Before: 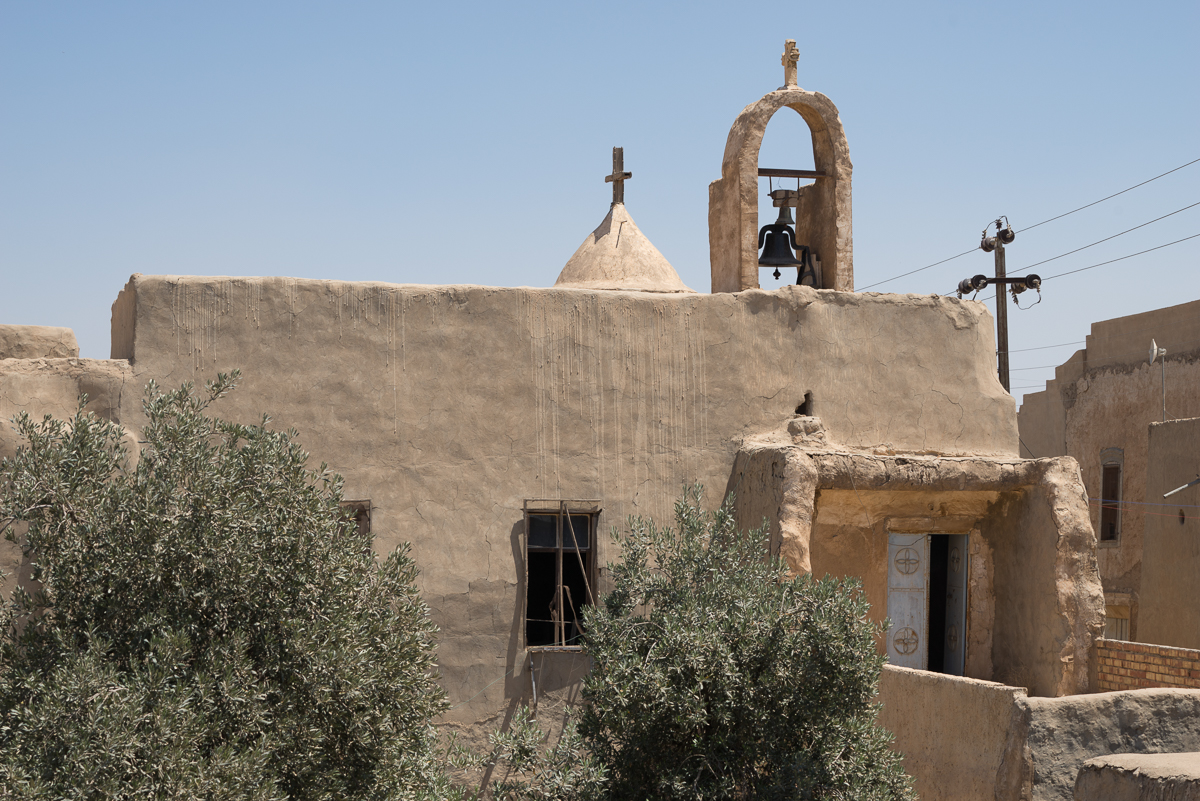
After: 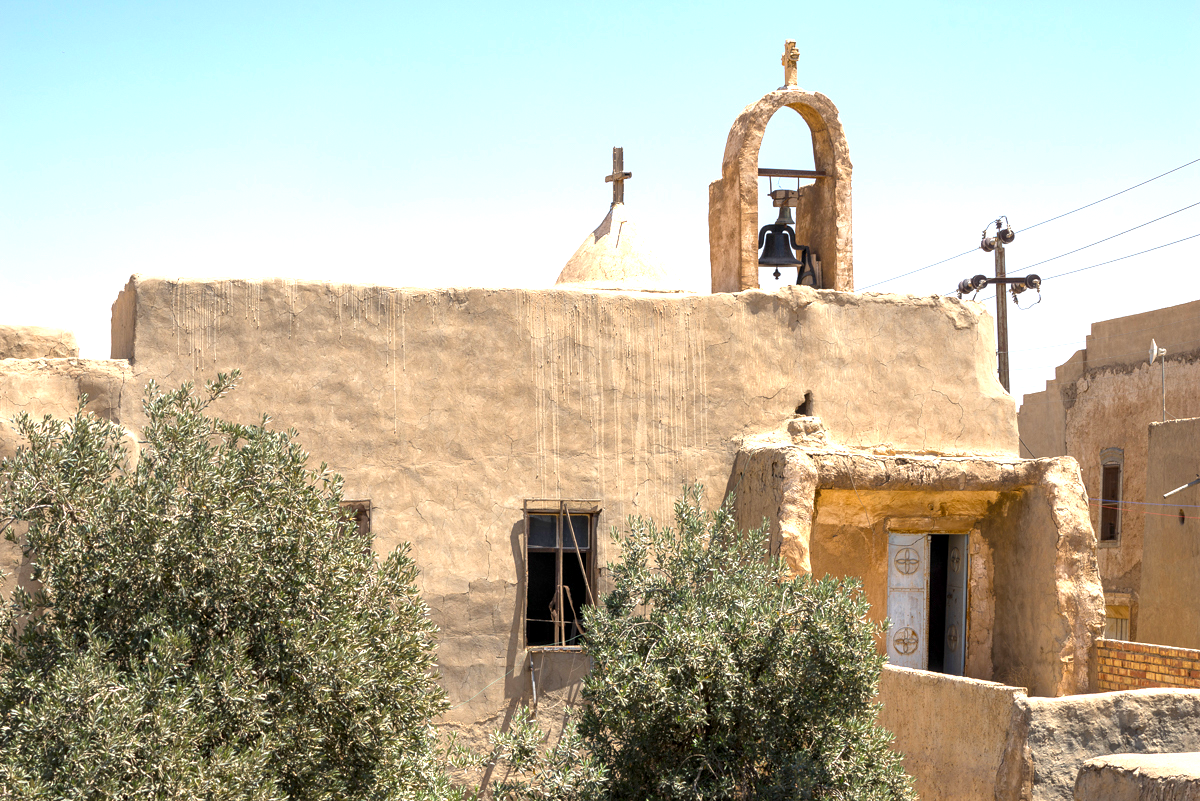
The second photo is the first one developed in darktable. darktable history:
exposure: black level correction 0.001, exposure 1.116 EV, compensate highlight preservation false
color balance rgb: perceptual saturation grading › global saturation 25%, global vibrance 20%
local contrast: detail 130%
